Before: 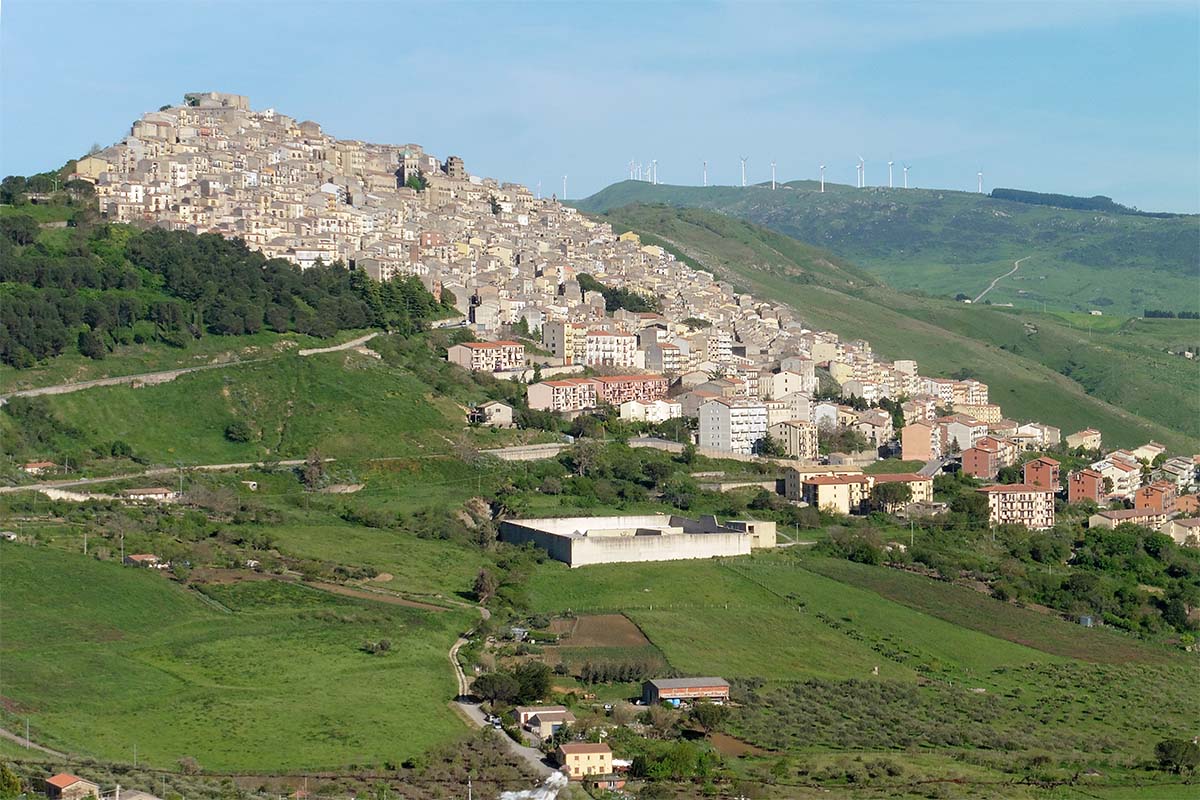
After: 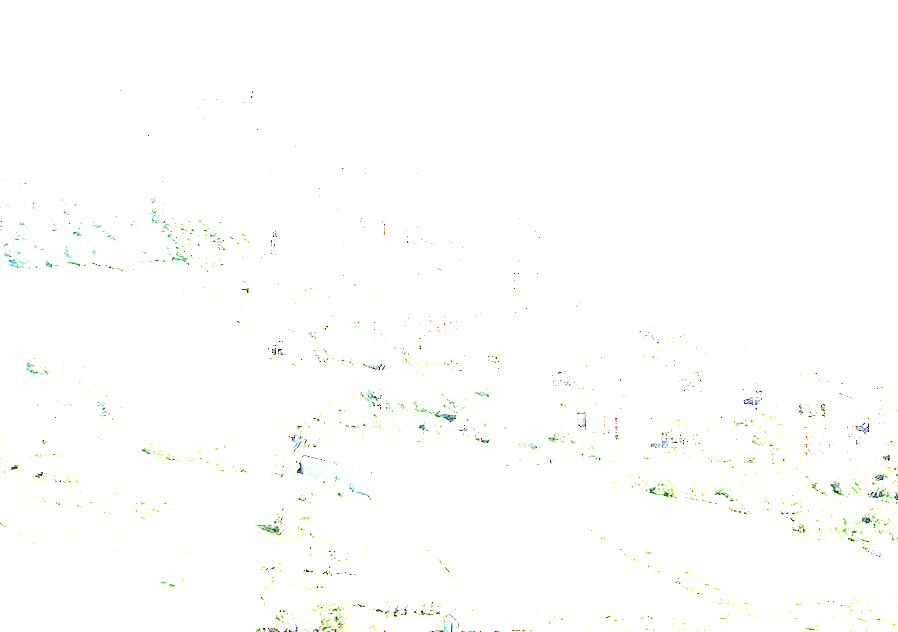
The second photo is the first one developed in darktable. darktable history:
exposure: exposure 7.994 EV, compensate exposure bias true, compensate highlight preservation false
tone equalizer: -8 EV -1.96 EV, -7 EV -1.98 EV, -6 EV -1.98 EV, -5 EV -1.98 EV, -4 EV -1.98 EV, -3 EV -1.97 EV, -2 EV -1.99 EV, -1 EV -1.61 EV, +0 EV -1.98 EV, edges refinement/feathering 500, mask exposure compensation -1.57 EV, preserve details no
crop: left 16.592%, top 8.455%, right 8.495%, bottom 12.52%
contrast brightness saturation: contrast 0.098, saturation -0.292
